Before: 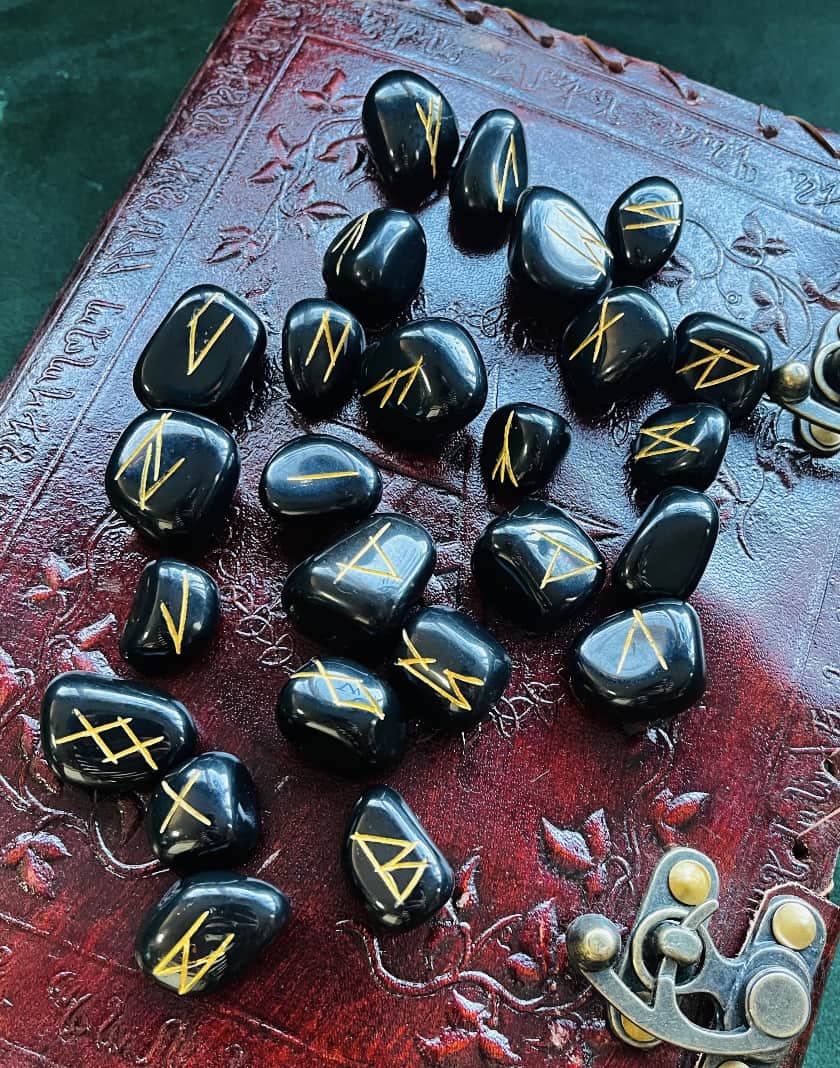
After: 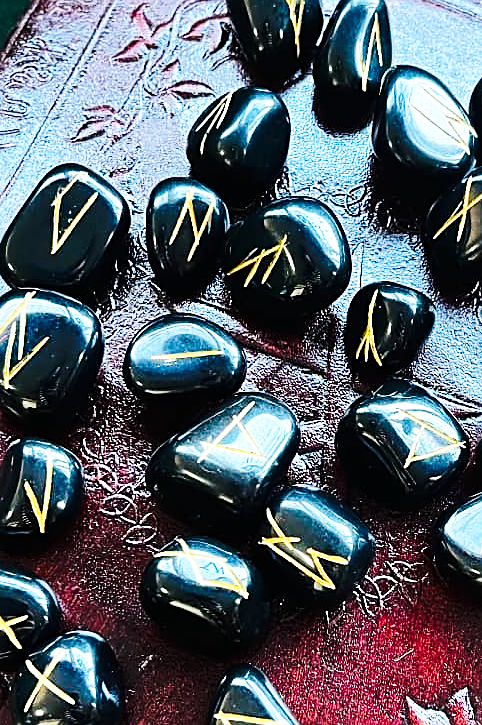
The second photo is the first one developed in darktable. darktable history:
crop: left 16.224%, top 11.383%, right 26.279%, bottom 20.69%
base curve: curves: ch0 [(0, 0) (0.028, 0.03) (0.121, 0.232) (0.46, 0.748) (0.859, 0.968) (1, 1)], preserve colors none
tone equalizer: -8 EV -0.425 EV, -7 EV -0.355 EV, -6 EV -0.343 EV, -5 EV -0.236 EV, -3 EV 0.199 EV, -2 EV 0.359 EV, -1 EV 0.395 EV, +0 EV 0.399 EV, edges refinement/feathering 500, mask exposure compensation -1.25 EV, preserve details no
sharpen: on, module defaults
